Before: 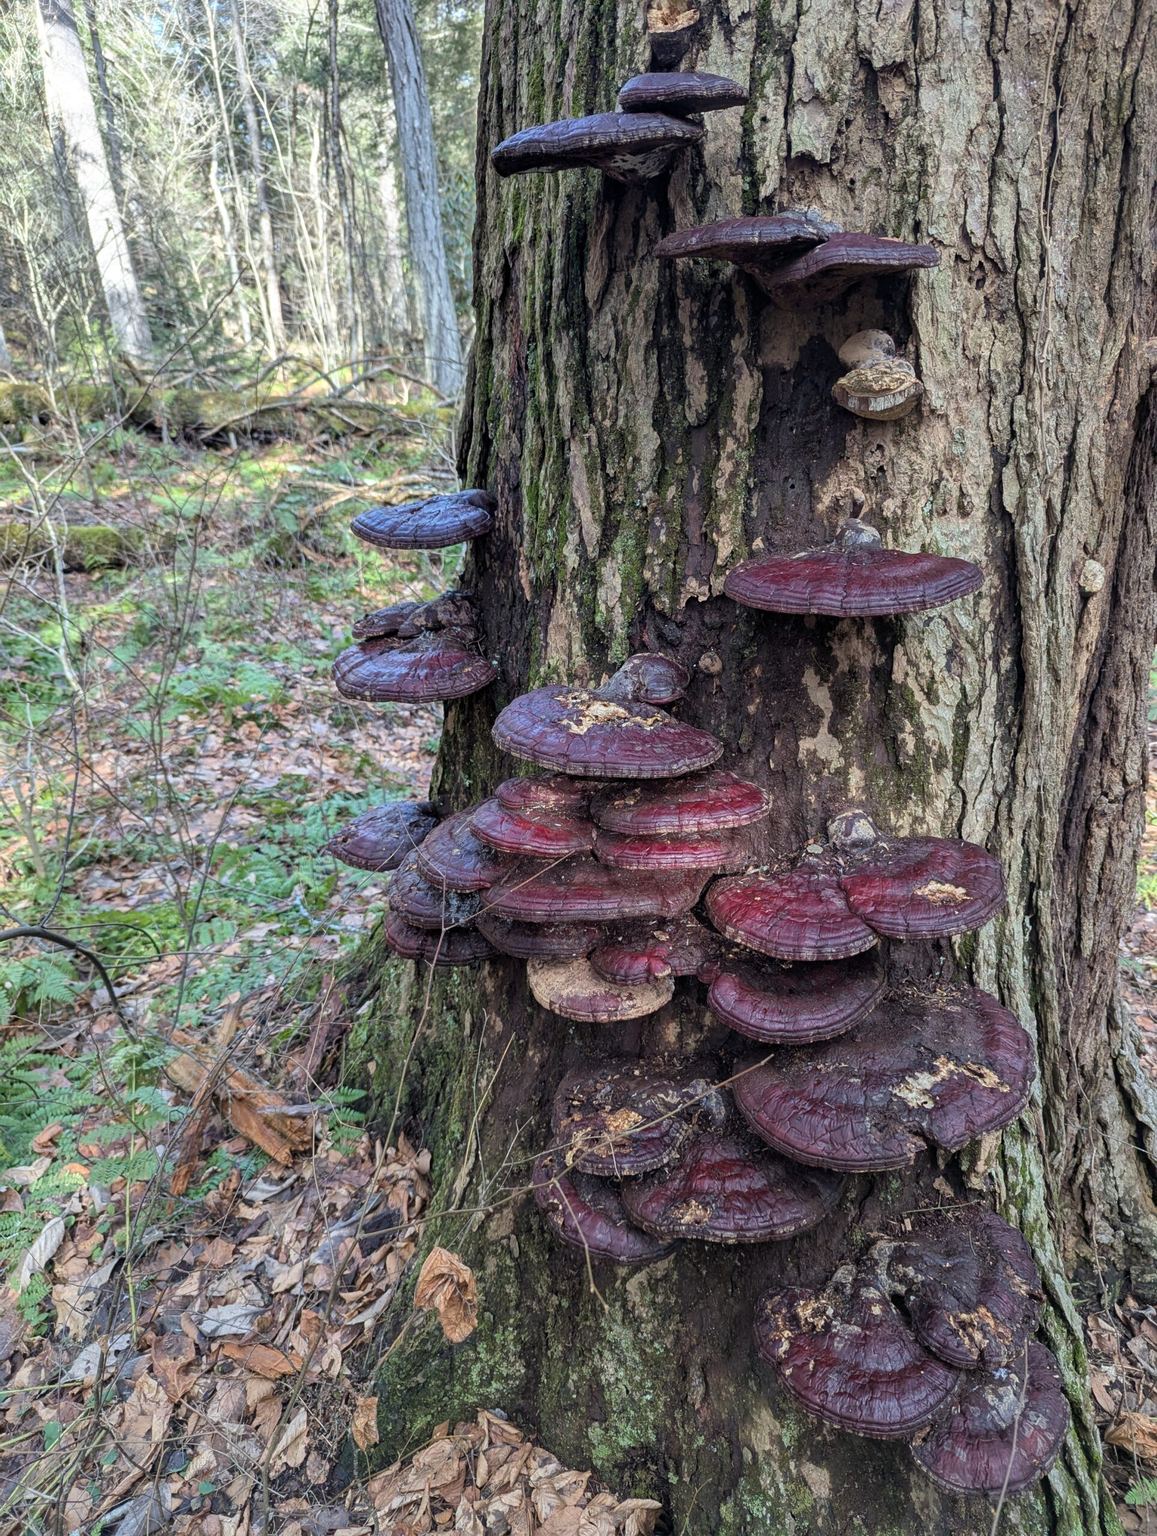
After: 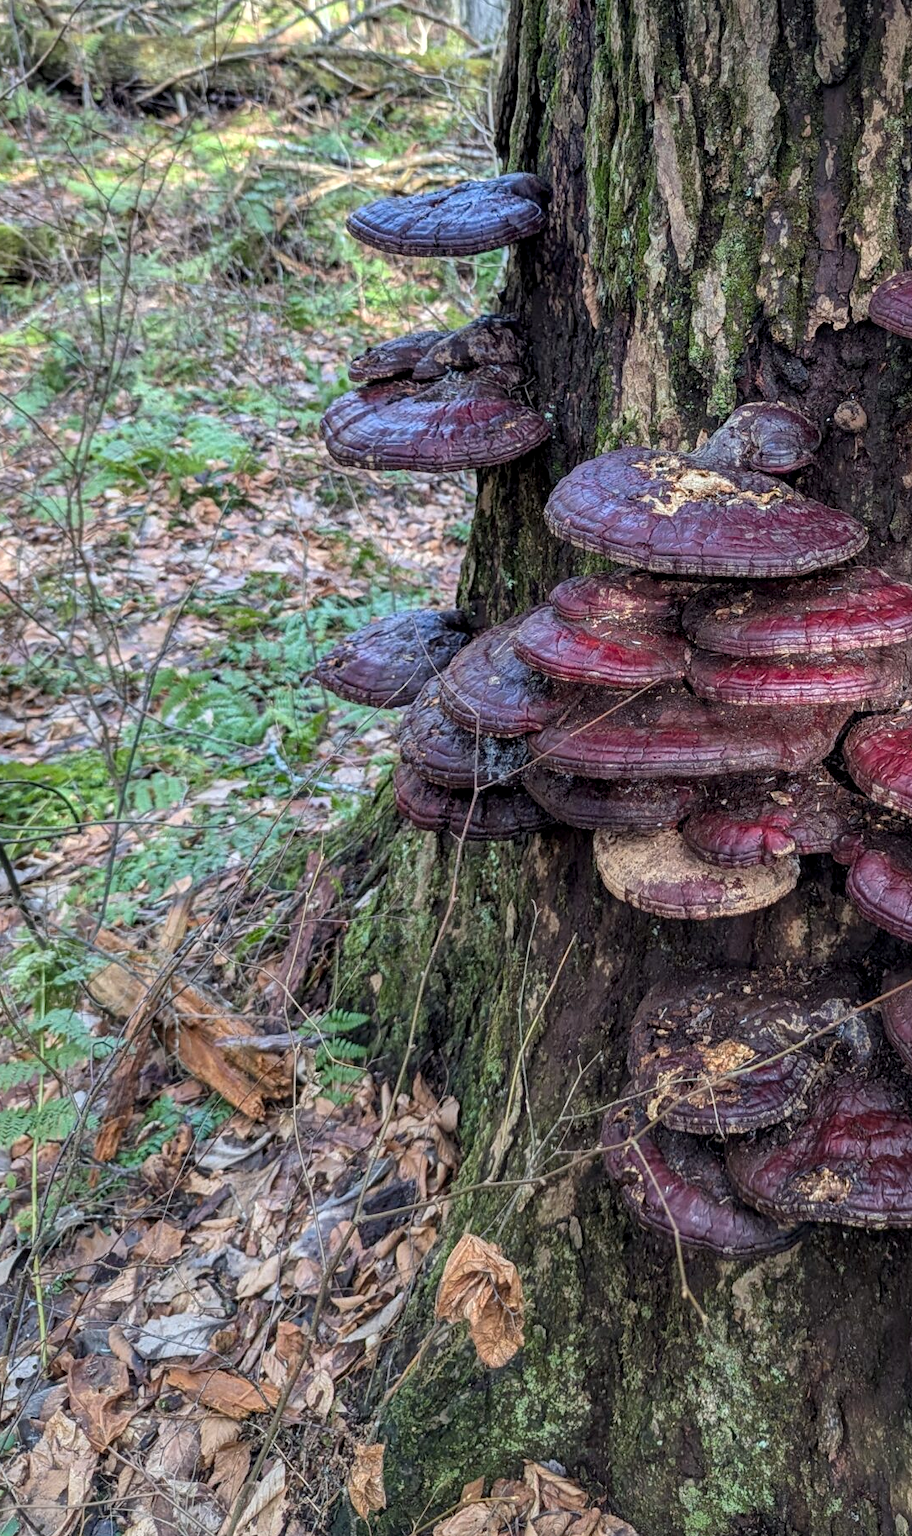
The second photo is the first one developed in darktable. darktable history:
crop: left 8.966%, top 23.852%, right 34.699%, bottom 4.703%
contrast brightness saturation: saturation 0.1
local contrast: on, module defaults
